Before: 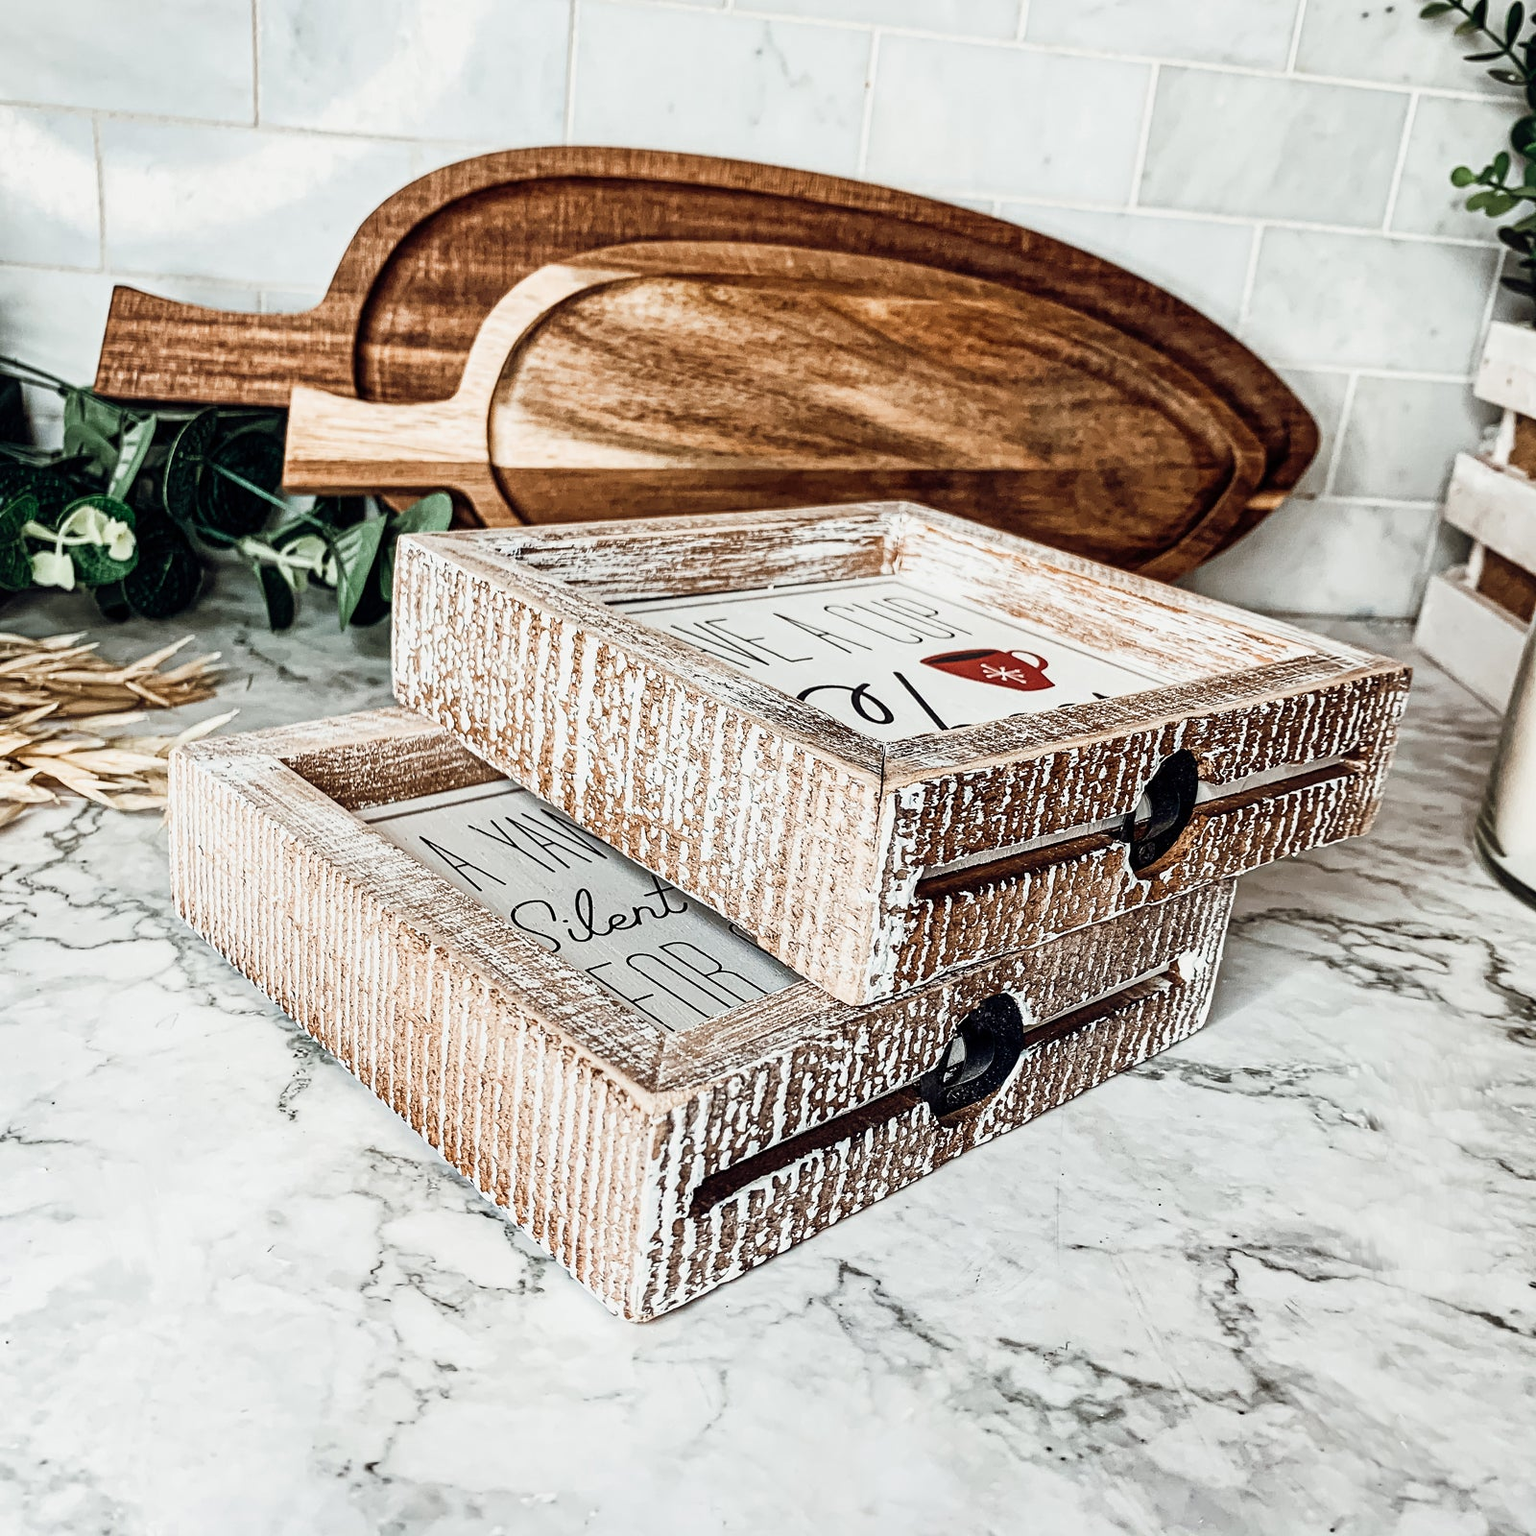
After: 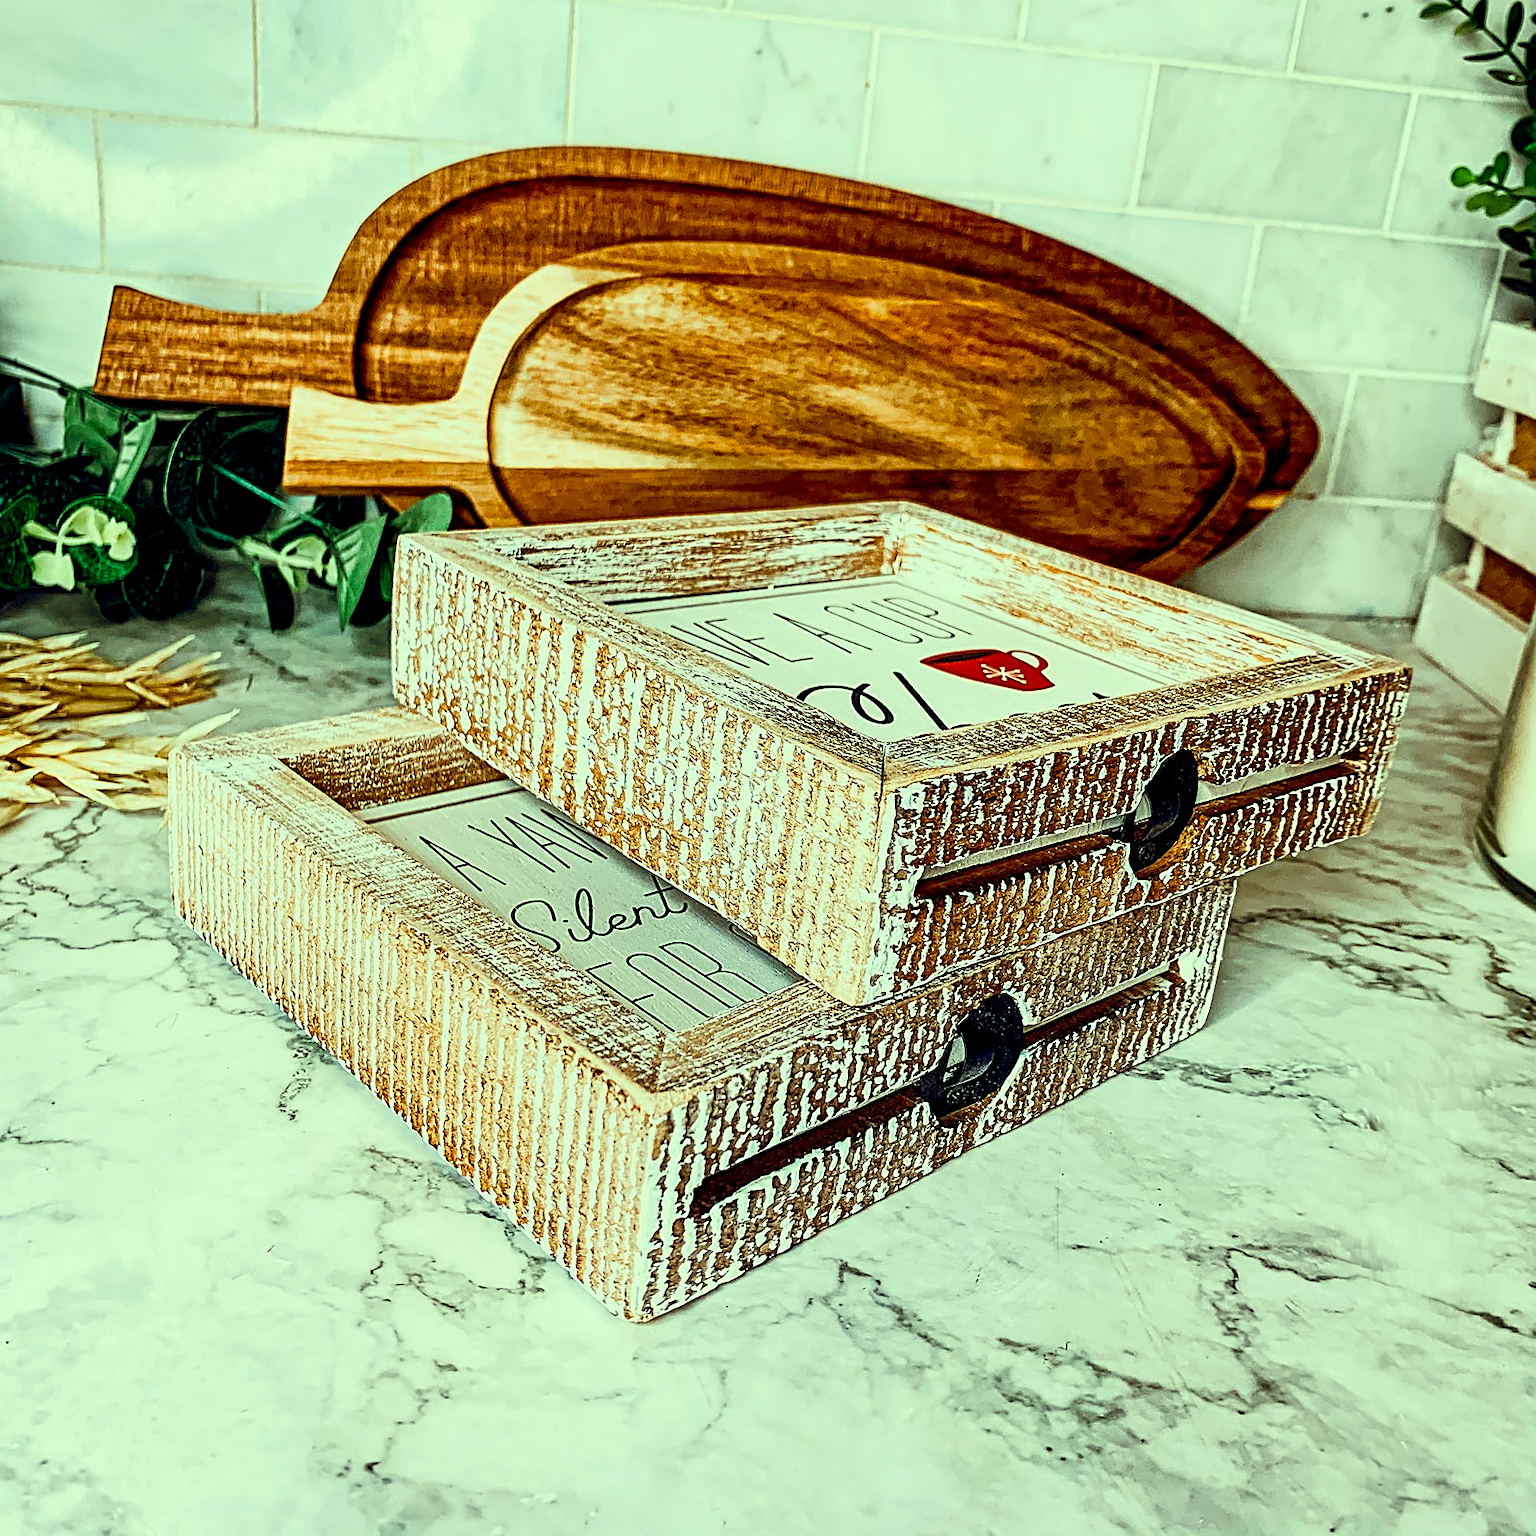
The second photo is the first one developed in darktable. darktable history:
color correction: highlights a* -10.77, highlights b* 9.8, saturation 1.72
exposure: black level correction 0.004, exposure 0.014 EV, compensate highlight preservation false
sharpen: on, module defaults
